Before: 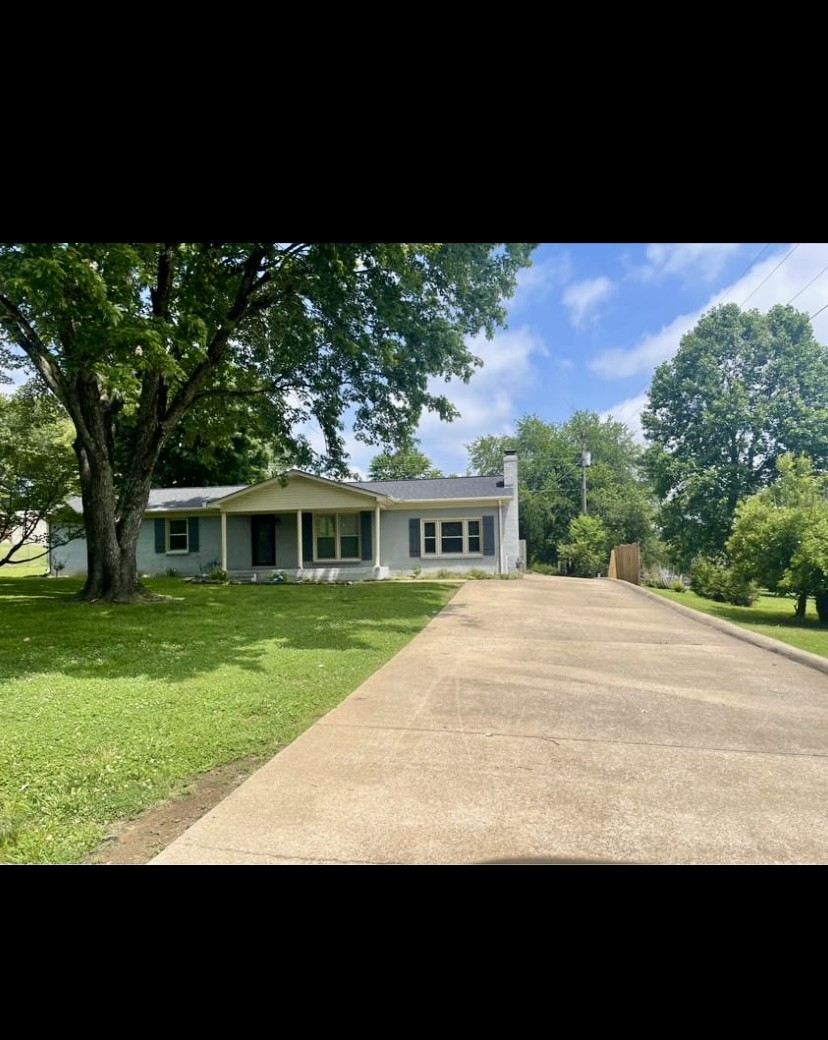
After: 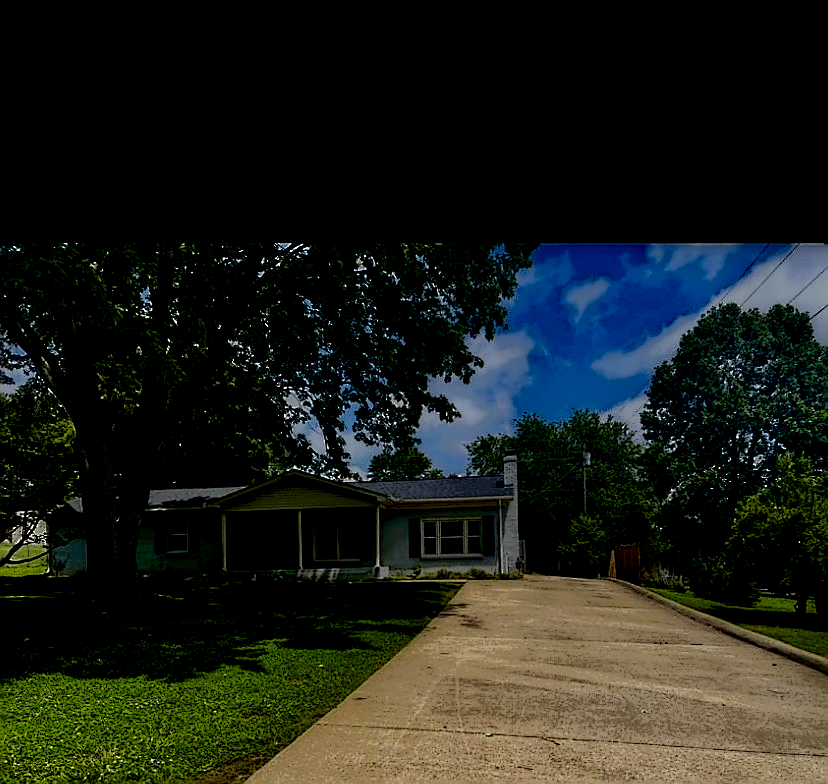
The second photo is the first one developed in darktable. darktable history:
contrast brightness saturation: contrast 0.131, brightness -0.221, saturation 0.14
crop: bottom 24.537%
sharpen: radius 1.403, amount 1.254, threshold 0.69
exposure: exposure -0.216 EV, compensate highlight preservation false
color balance rgb: shadows lift › chroma 2.029%, shadows lift › hue 215.15°, linear chroma grading › global chroma 14.358%, perceptual saturation grading › global saturation 20%, perceptual saturation grading › highlights -25.435%, perceptual saturation grading › shadows 49.542%, saturation formula JzAzBz (2021)
local contrast: highlights 2%, shadows 210%, detail 164%, midtone range 0.002
